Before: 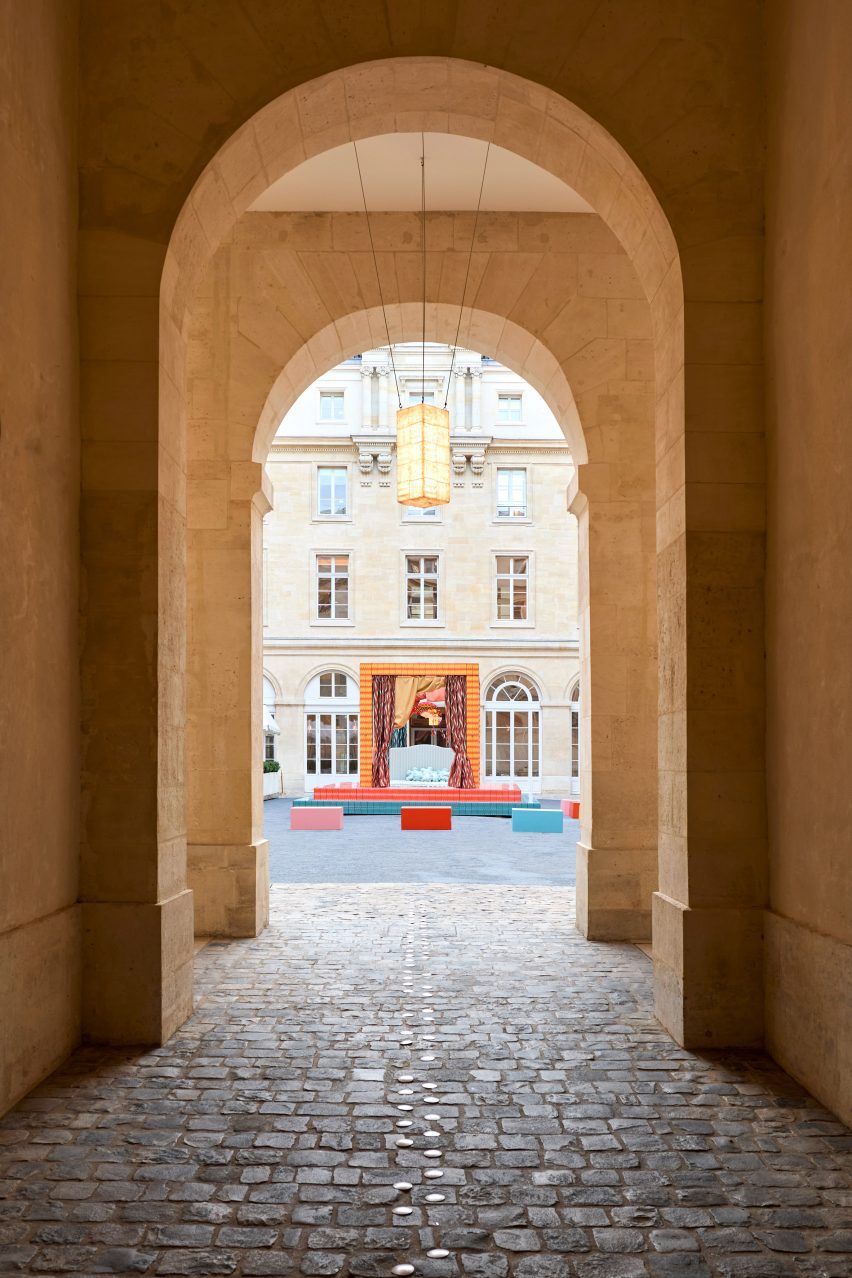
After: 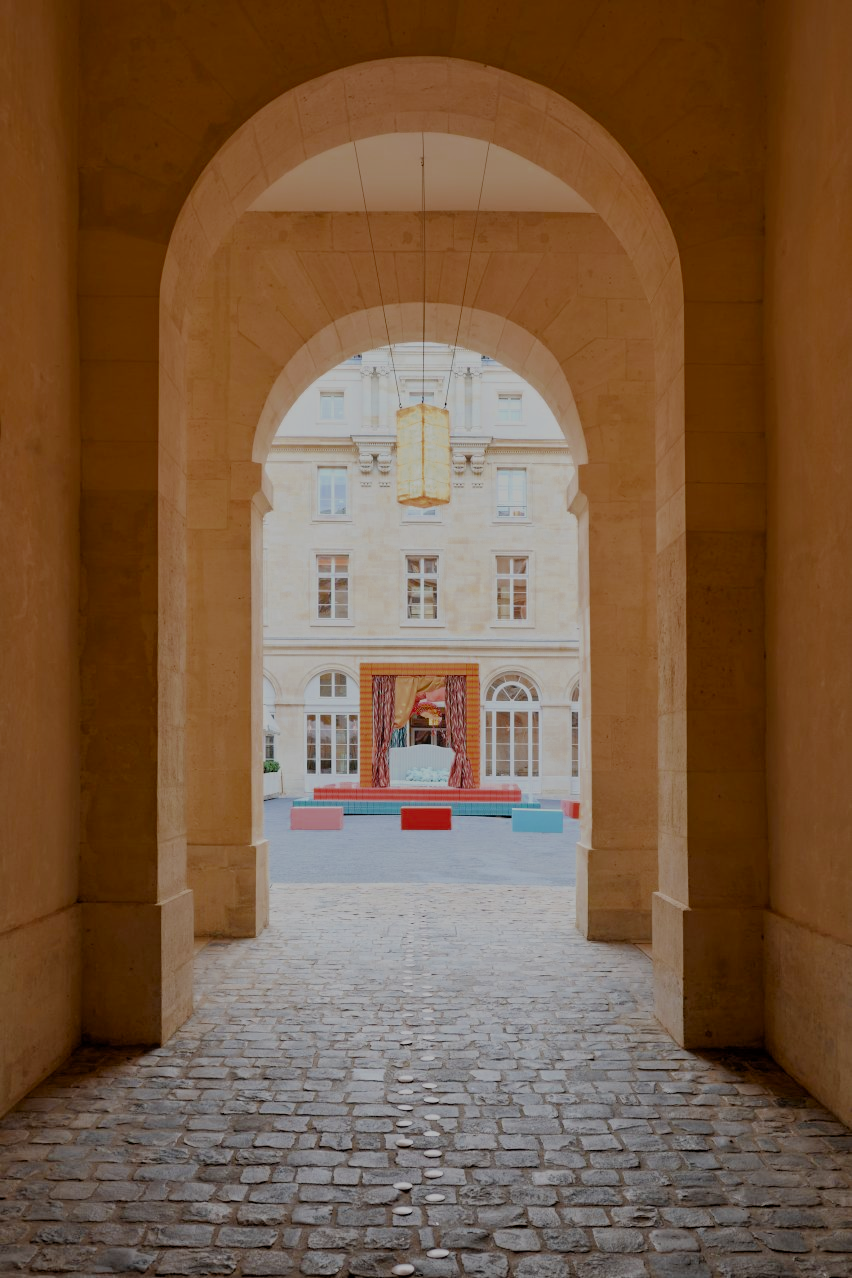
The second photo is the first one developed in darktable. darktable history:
color zones: curves: ch0 [(0.11, 0.396) (0.195, 0.36) (0.25, 0.5) (0.303, 0.412) (0.357, 0.544) (0.75, 0.5) (0.967, 0.328)]; ch1 [(0, 0.468) (0.112, 0.512) (0.202, 0.6) (0.25, 0.5) (0.307, 0.352) (0.357, 0.544) (0.75, 0.5) (0.963, 0.524)]
filmic rgb: black relative exposure -7.01 EV, white relative exposure 6.01 EV, target black luminance 0%, hardness 2.73, latitude 60.99%, contrast 0.689, highlights saturation mix 10.12%, shadows ↔ highlights balance -0.096%
